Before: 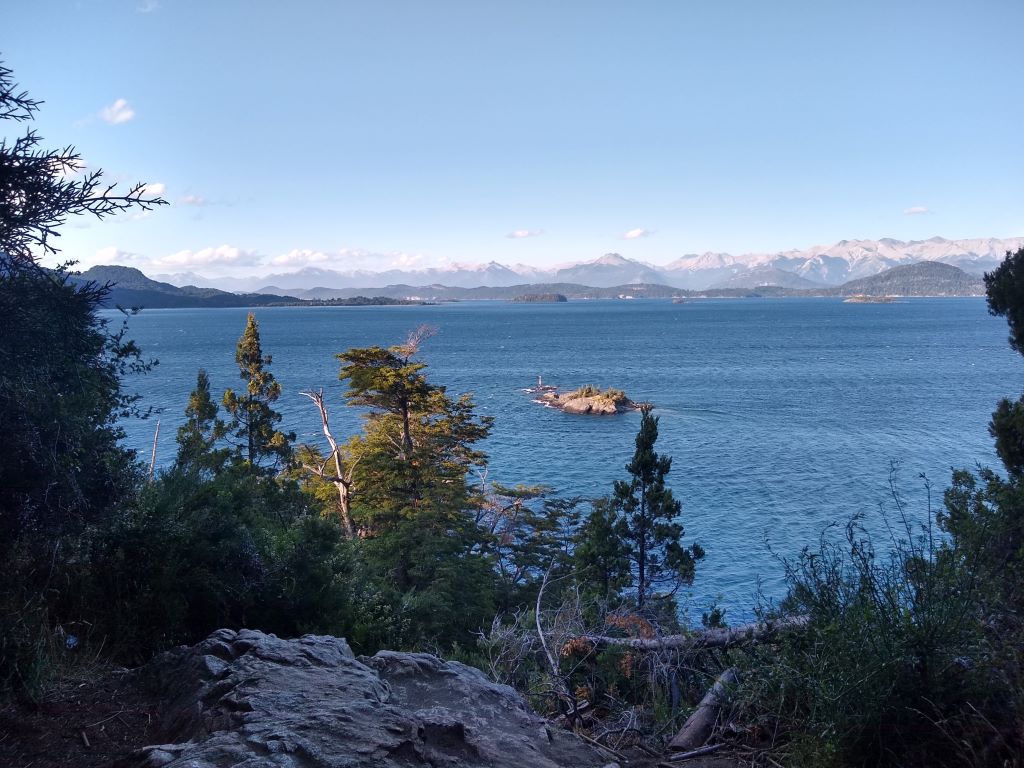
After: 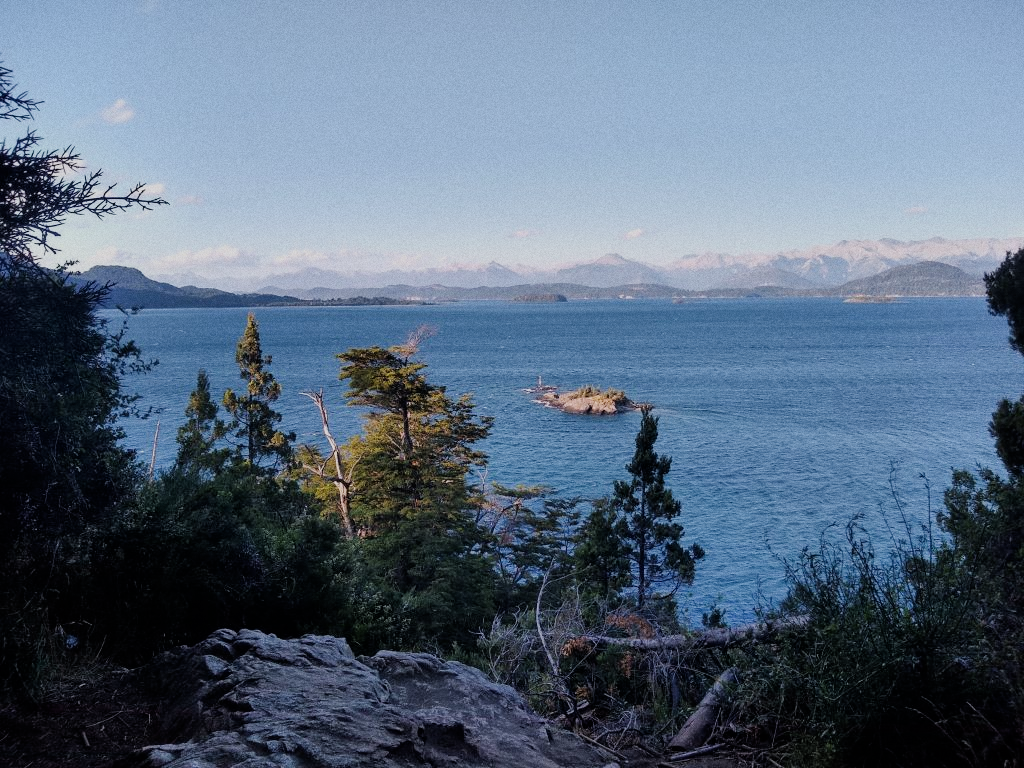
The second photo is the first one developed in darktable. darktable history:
grain: coarseness 0.09 ISO
filmic rgb: black relative exposure -7.65 EV, white relative exposure 4.56 EV, hardness 3.61
